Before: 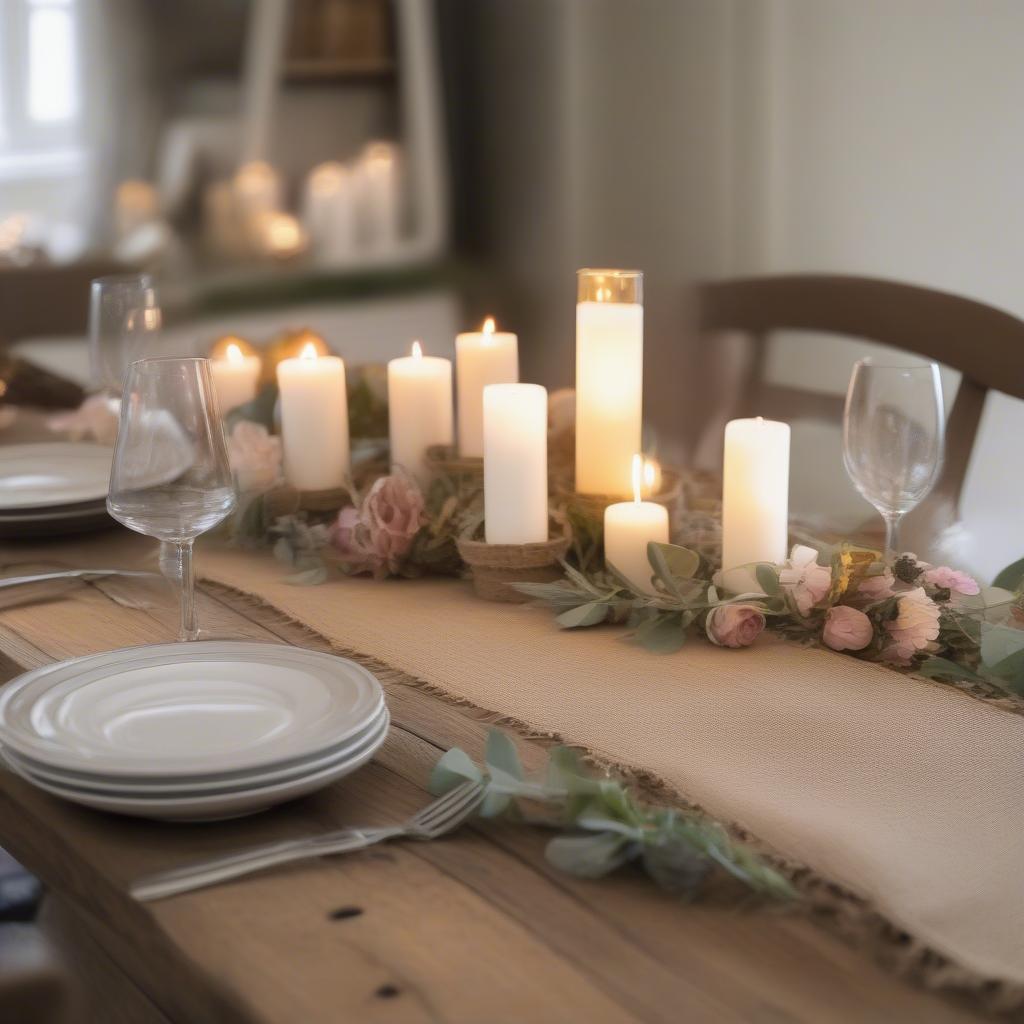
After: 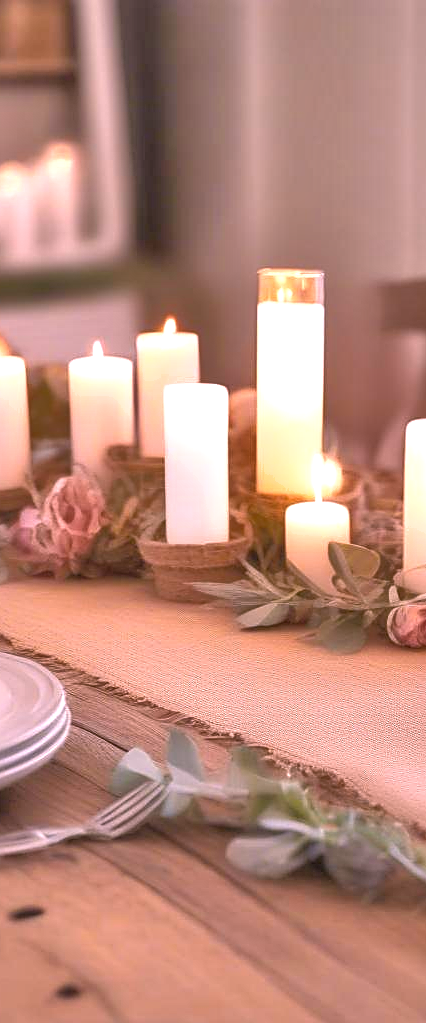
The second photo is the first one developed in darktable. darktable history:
shadows and highlights: soften with gaussian
local contrast: on, module defaults
crop: left 31.229%, right 27.105%
sharpen: on, module defaults
color contrast: green-magenta contrast 0.96
exposure: exposure 0.564 EV, compensate highlight preservation false
tone equalizer: -7 EV 0.15 EV, -6 EV 0.6 EV, -5 EV 1.15 EV, -4 EV 1.33 EV, -3 EV 1.15 EV, -2 EV 0.6 EV, -1 EV 0.15 EV, mask exposure compensation -0.5 EV
white balance: red 1.188, blue 1.11
